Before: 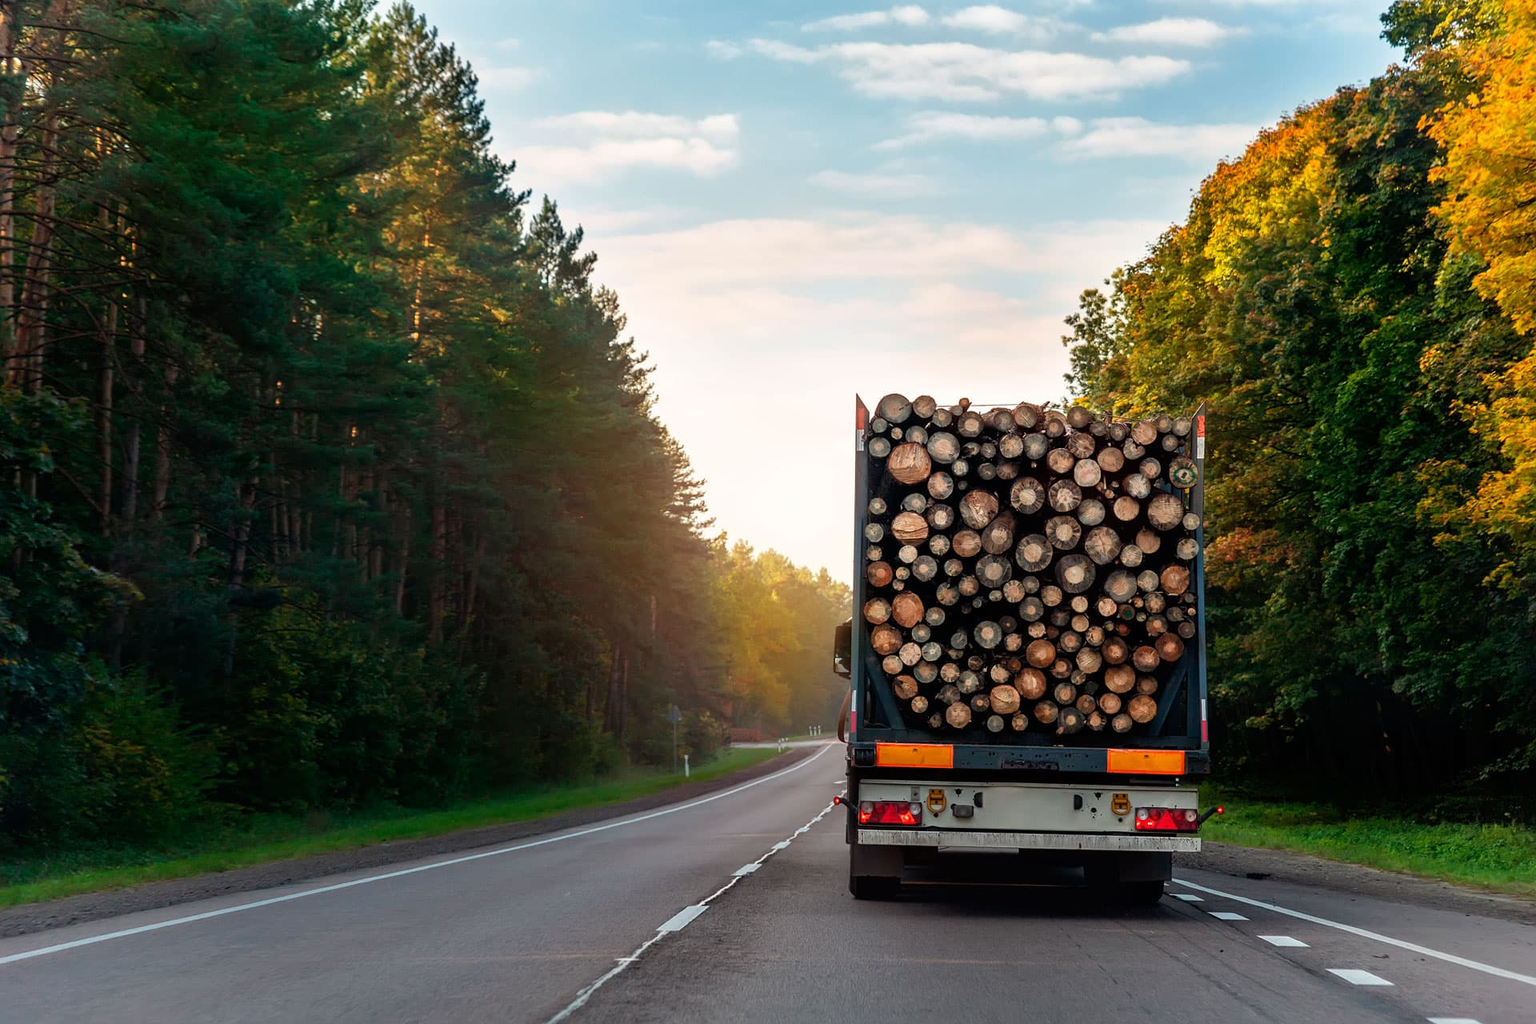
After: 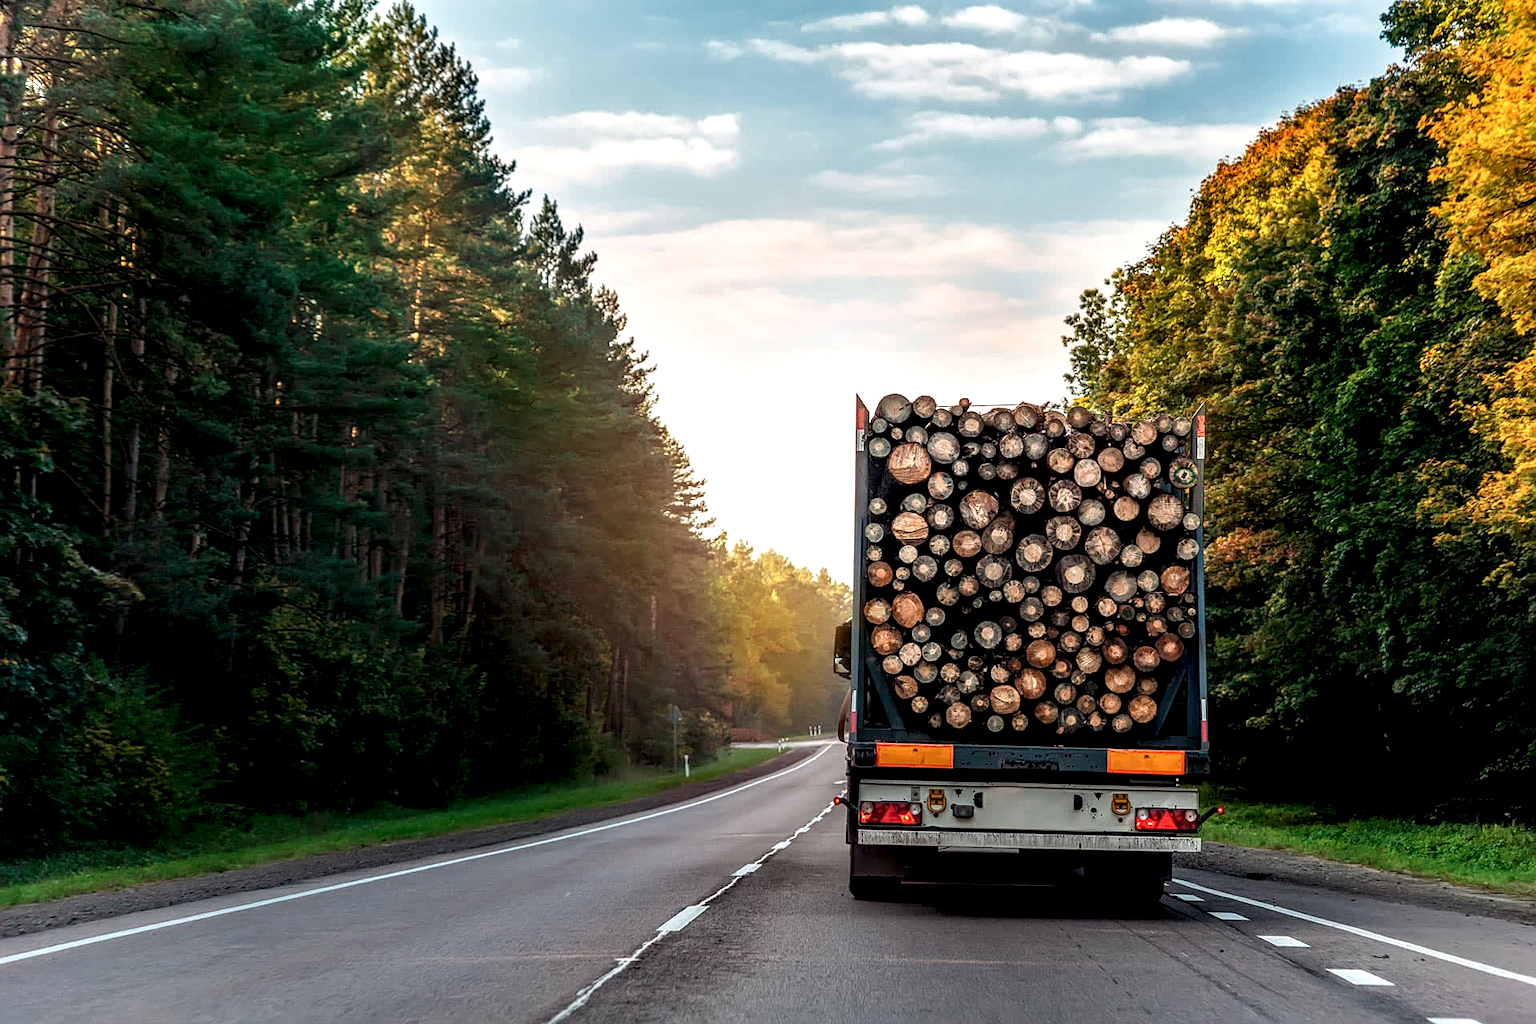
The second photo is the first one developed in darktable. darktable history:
sharpen: amount 0.2
levels: mode automatic, black 0.023%, white 99.97%, levels [0.062, 0.494, 0.925]
local contrast: highlights 79%, shadows 56%, detail 175%, midtone range 0.428
